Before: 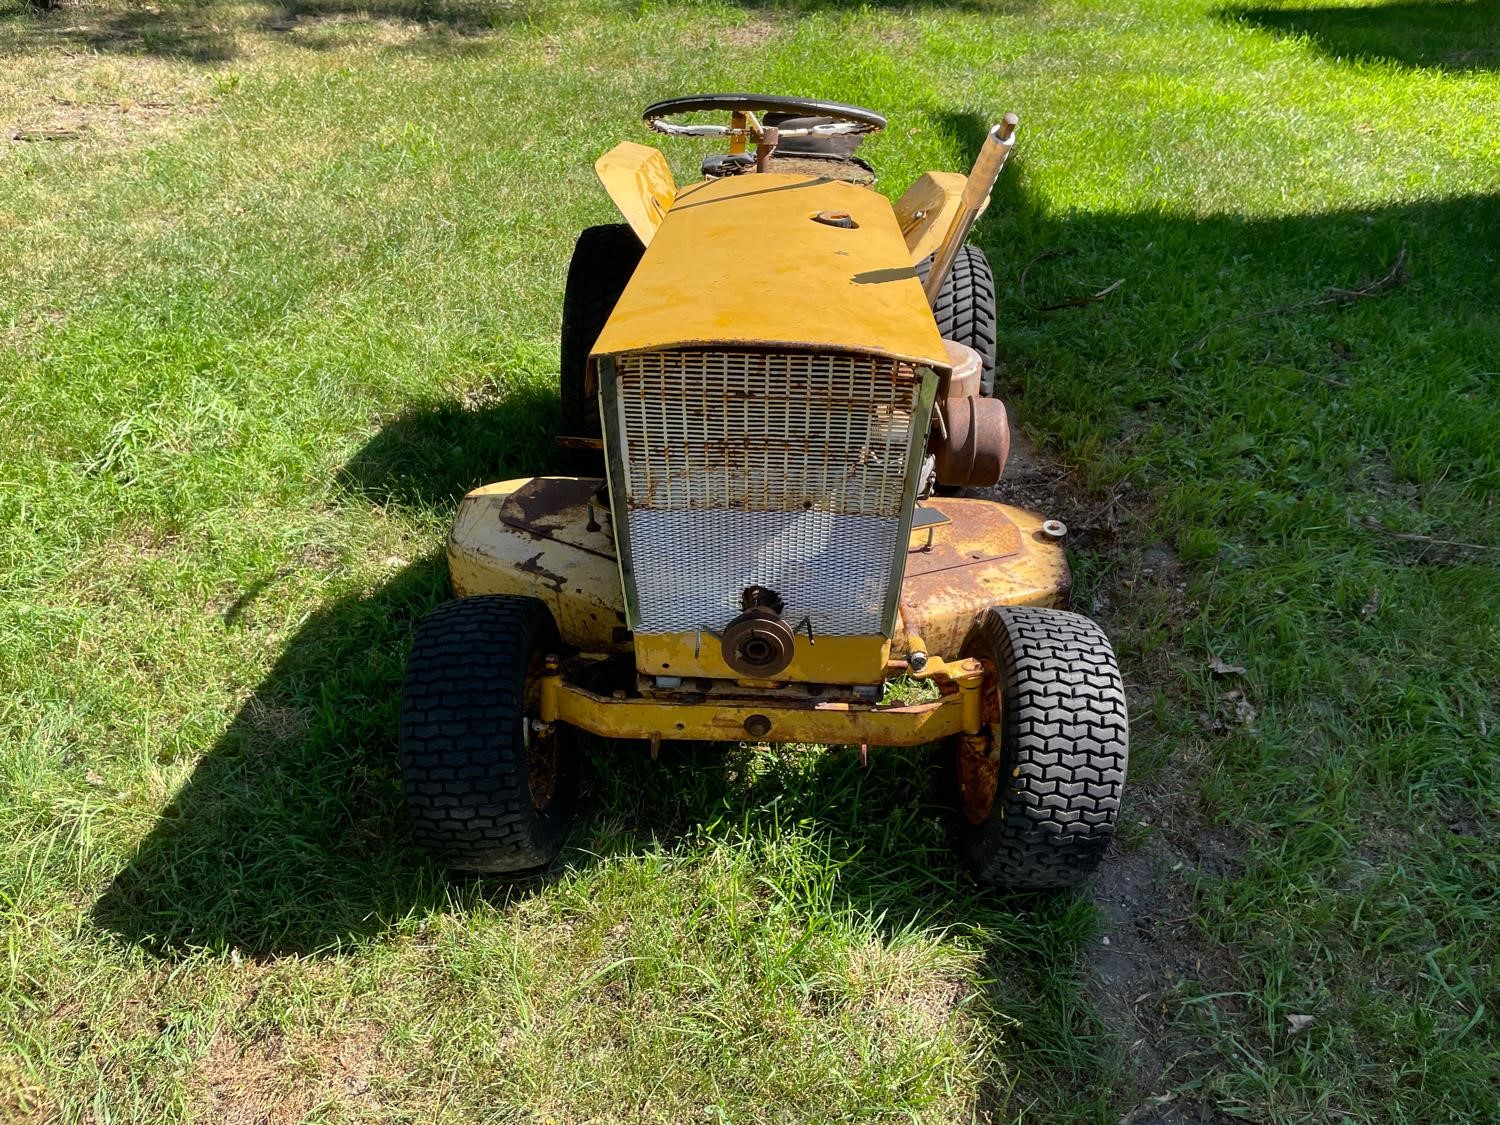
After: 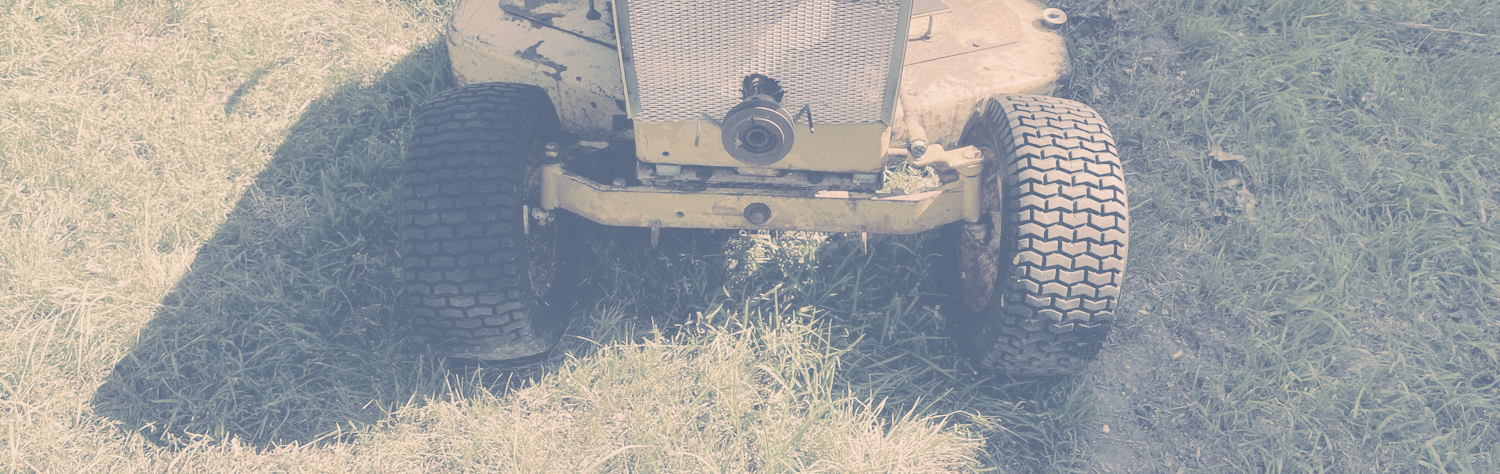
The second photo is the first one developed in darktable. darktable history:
split-toning: shadows › hue 226.8°, shadows › saturation 0.56, highlights › hue 28.8°, balance -40, compress 0%
contrast brightness saturation: contrast -0.32, brightness 0.75, saturation -0.78
crop: top 45.551%, bottom 12.262%
